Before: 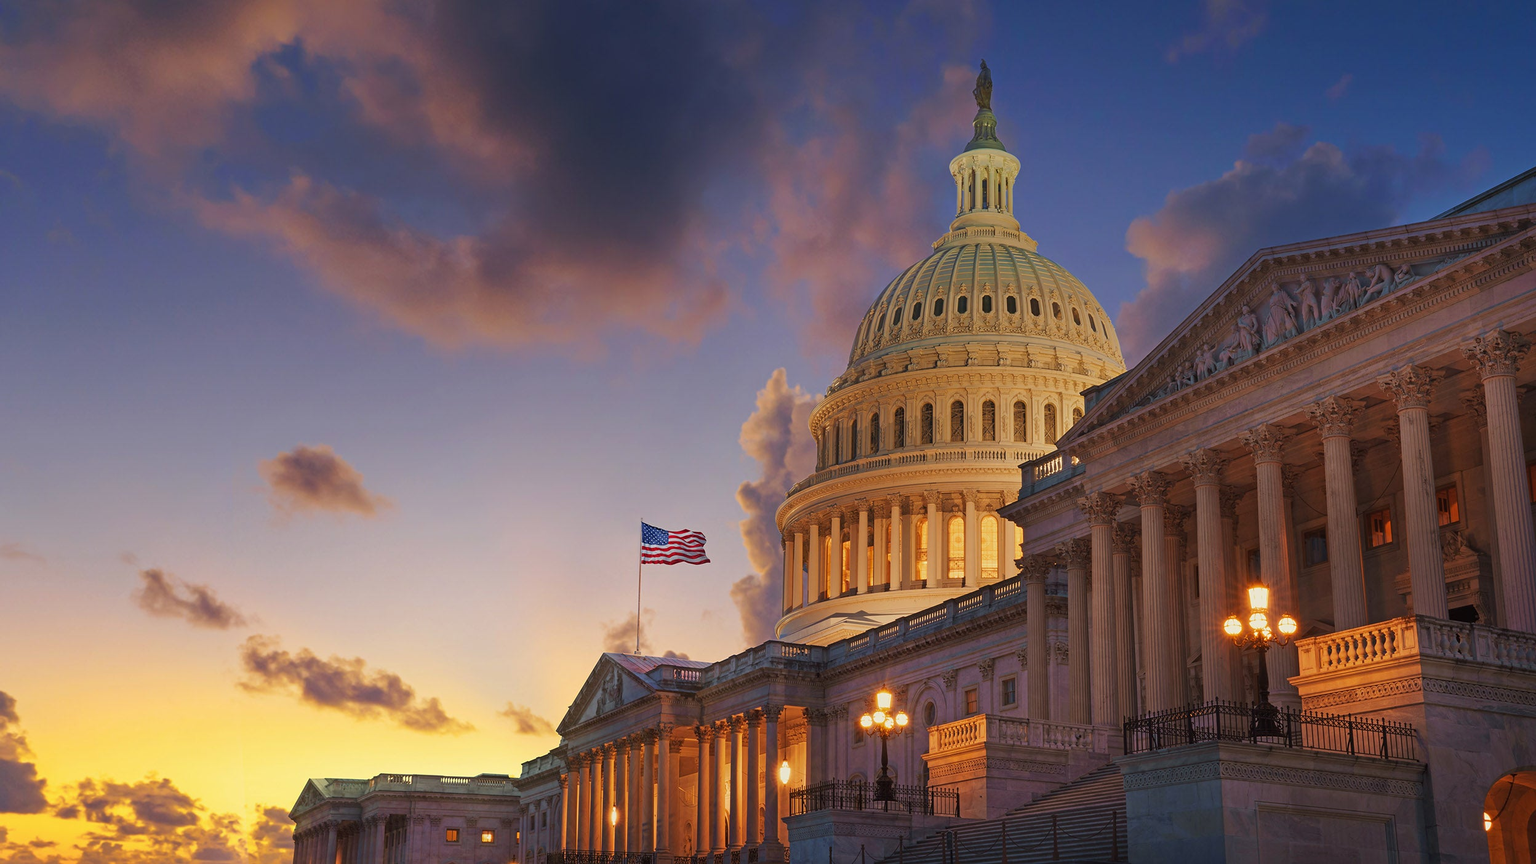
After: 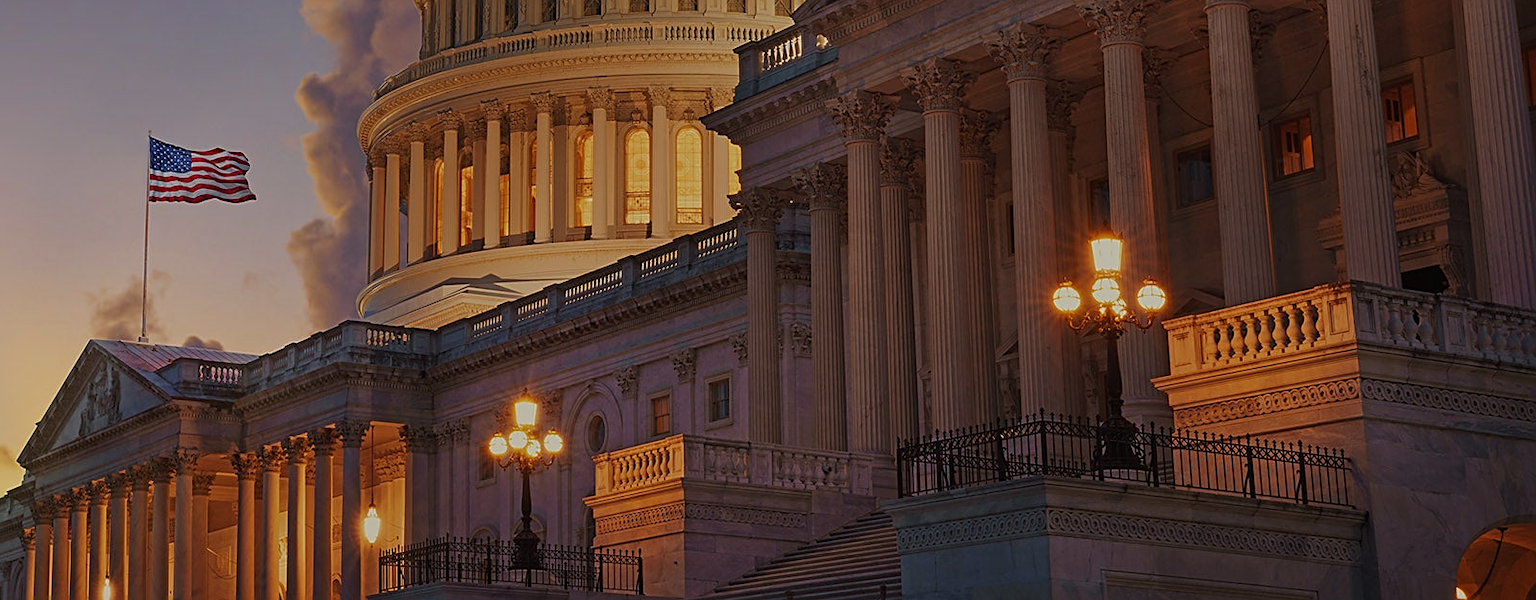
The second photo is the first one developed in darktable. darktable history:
sharpen: on, module defaults
crop and rotate: left 35.509%, top 50.238%, bottom 4.934%
exposure: black level correction 0, exposure -0.721 EV, compensate highlight preservation false
